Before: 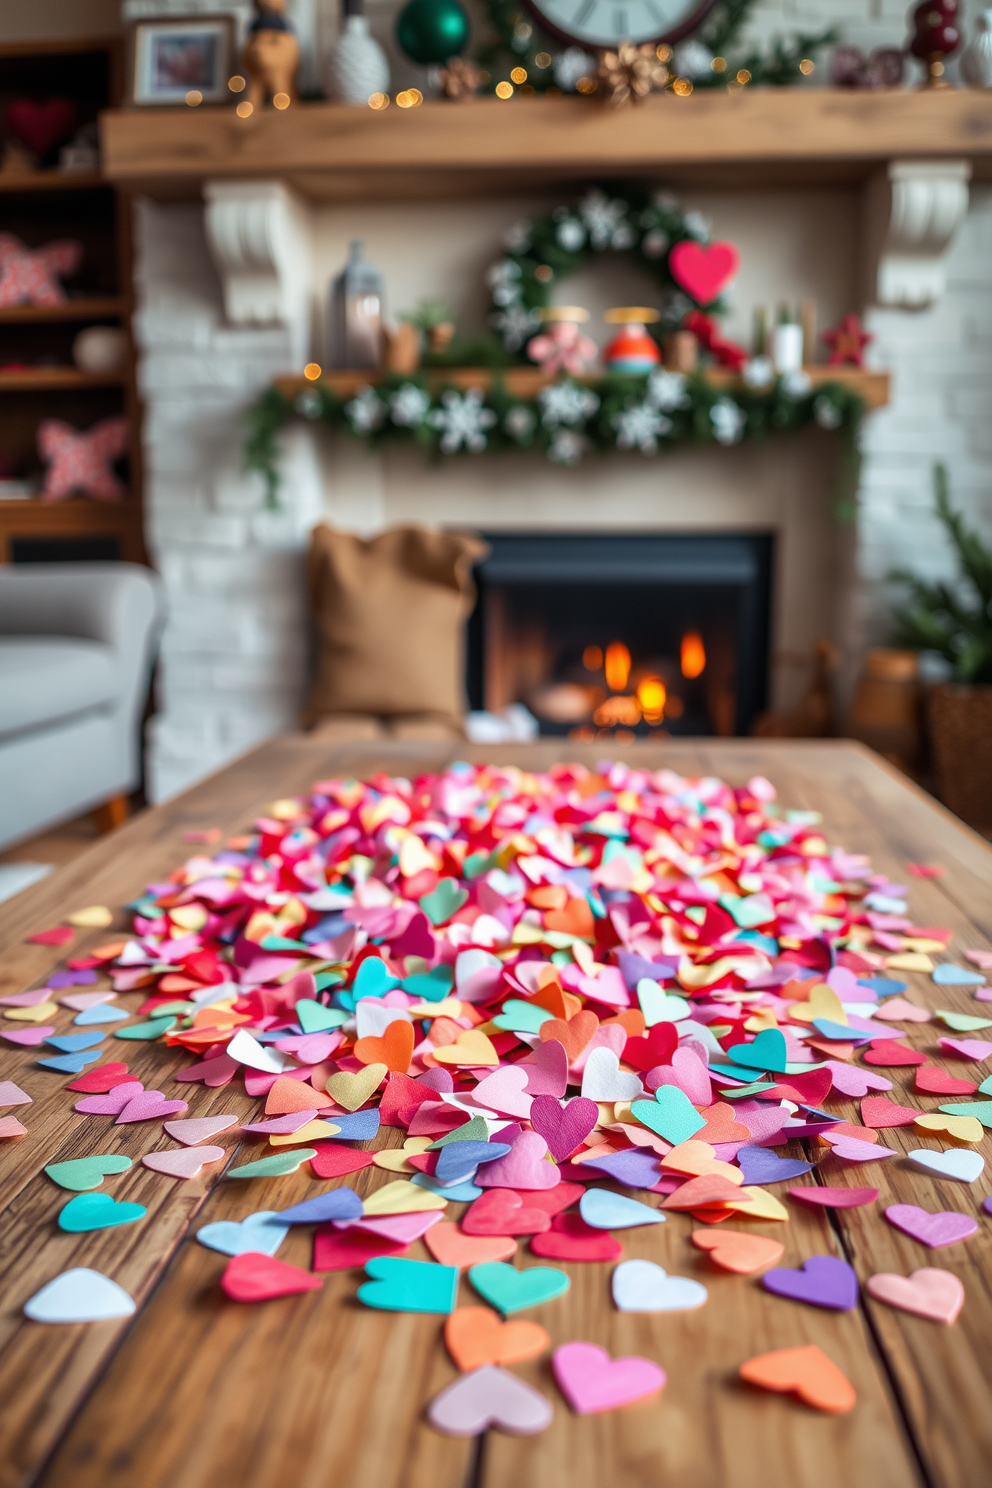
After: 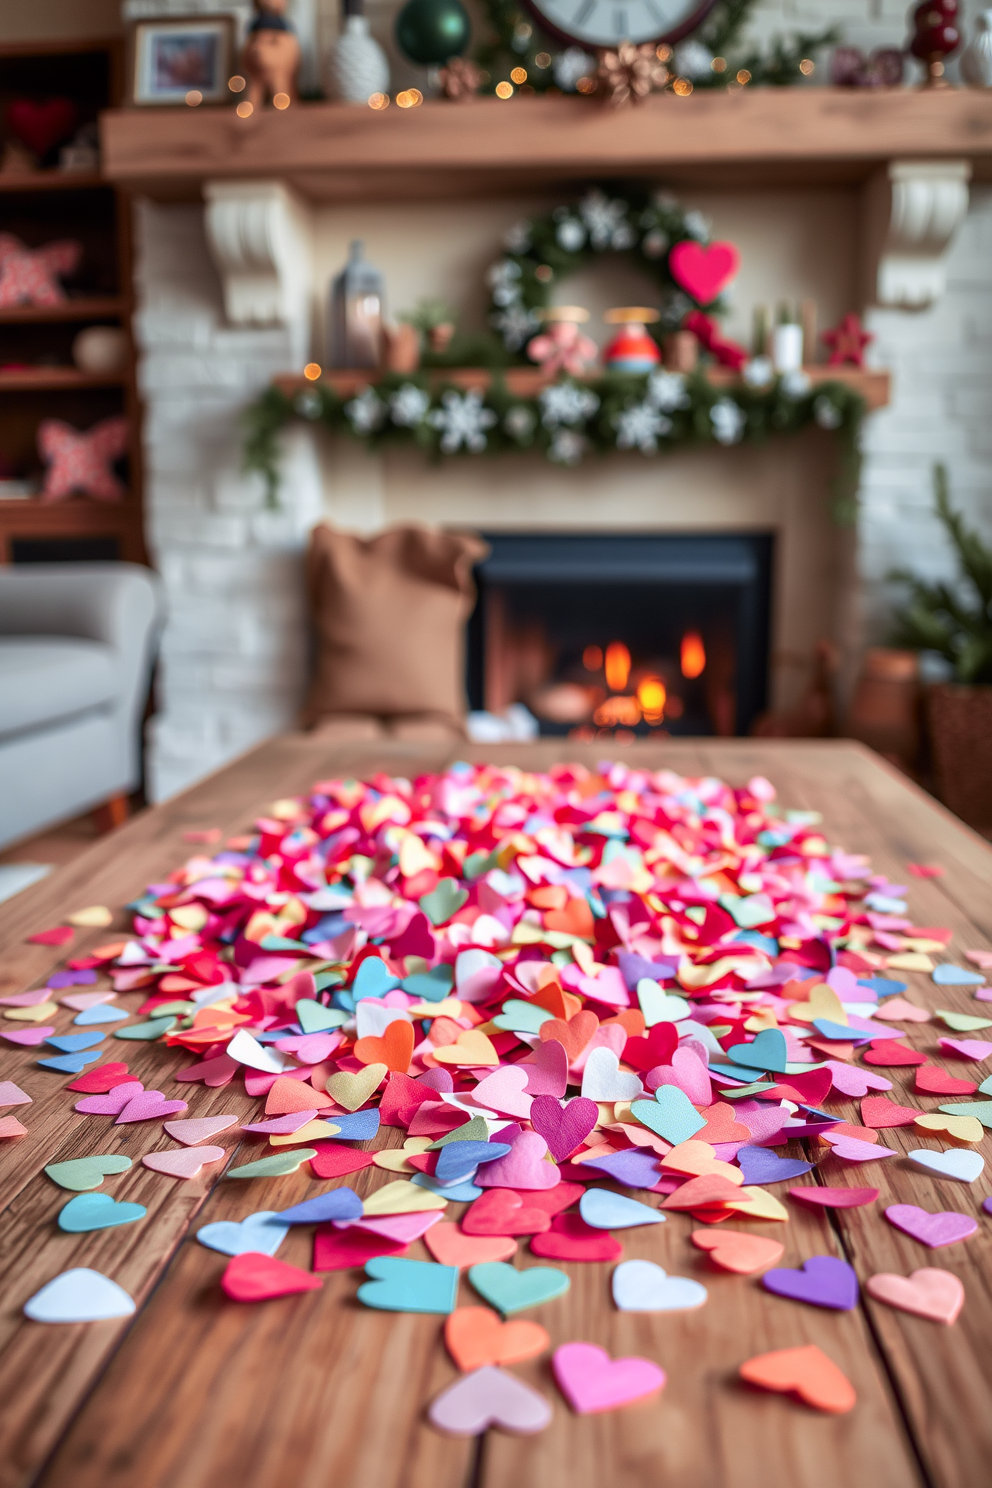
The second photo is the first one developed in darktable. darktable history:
tone curve: curves: ch1 [(0, 0) (0.214, 0.291) (0.372, 0.44) (0.463, 0.476) (0.498, 0.502) (0.521, 0.531) (1, 1)]; ch2 [(0, 0) (0.456, 0.447) (0.5, 0.5) (0.547, 0.557) (0.592, 0.57) (0.631, 0.602) (1, 1)], color space Lab, independent channels, preserve colors none
